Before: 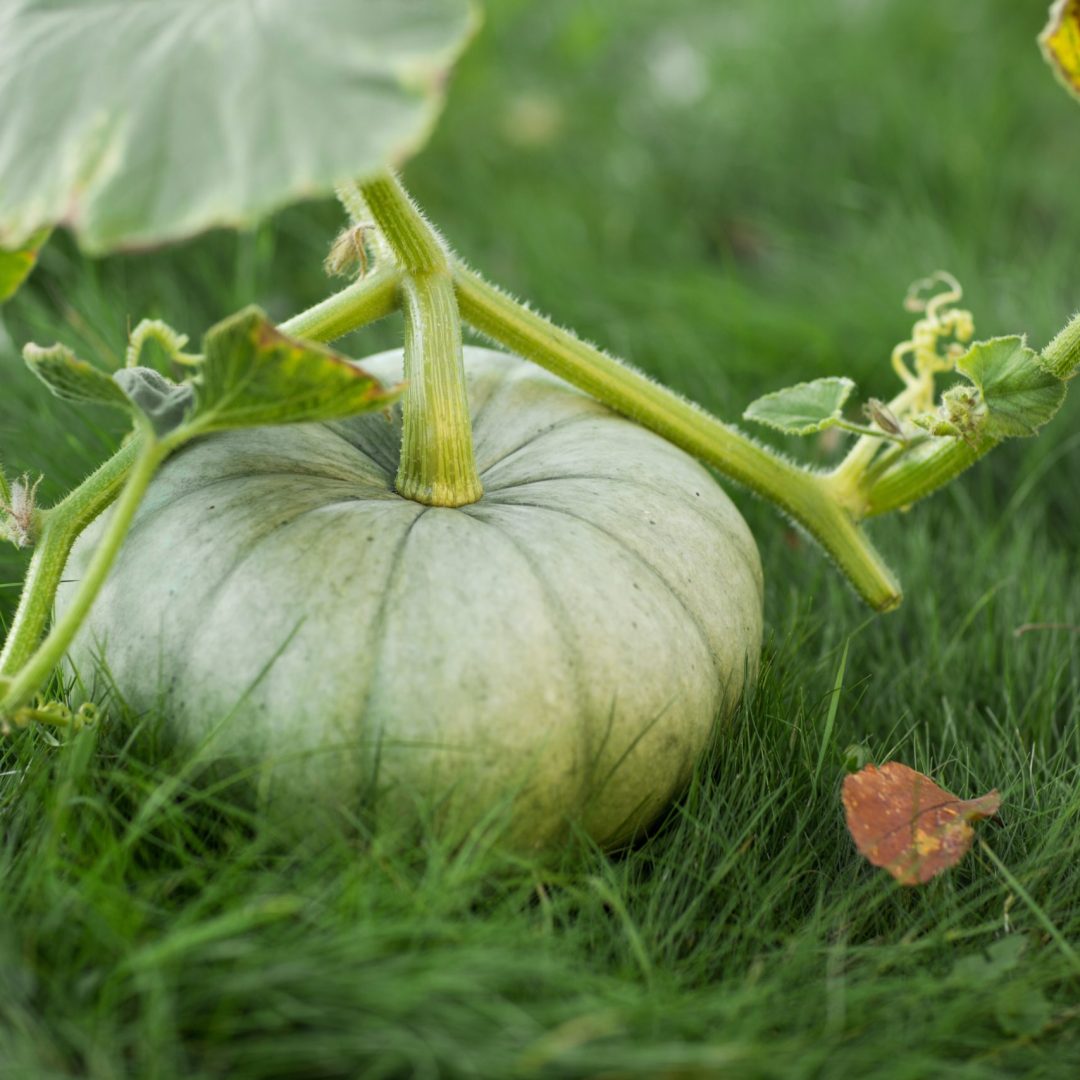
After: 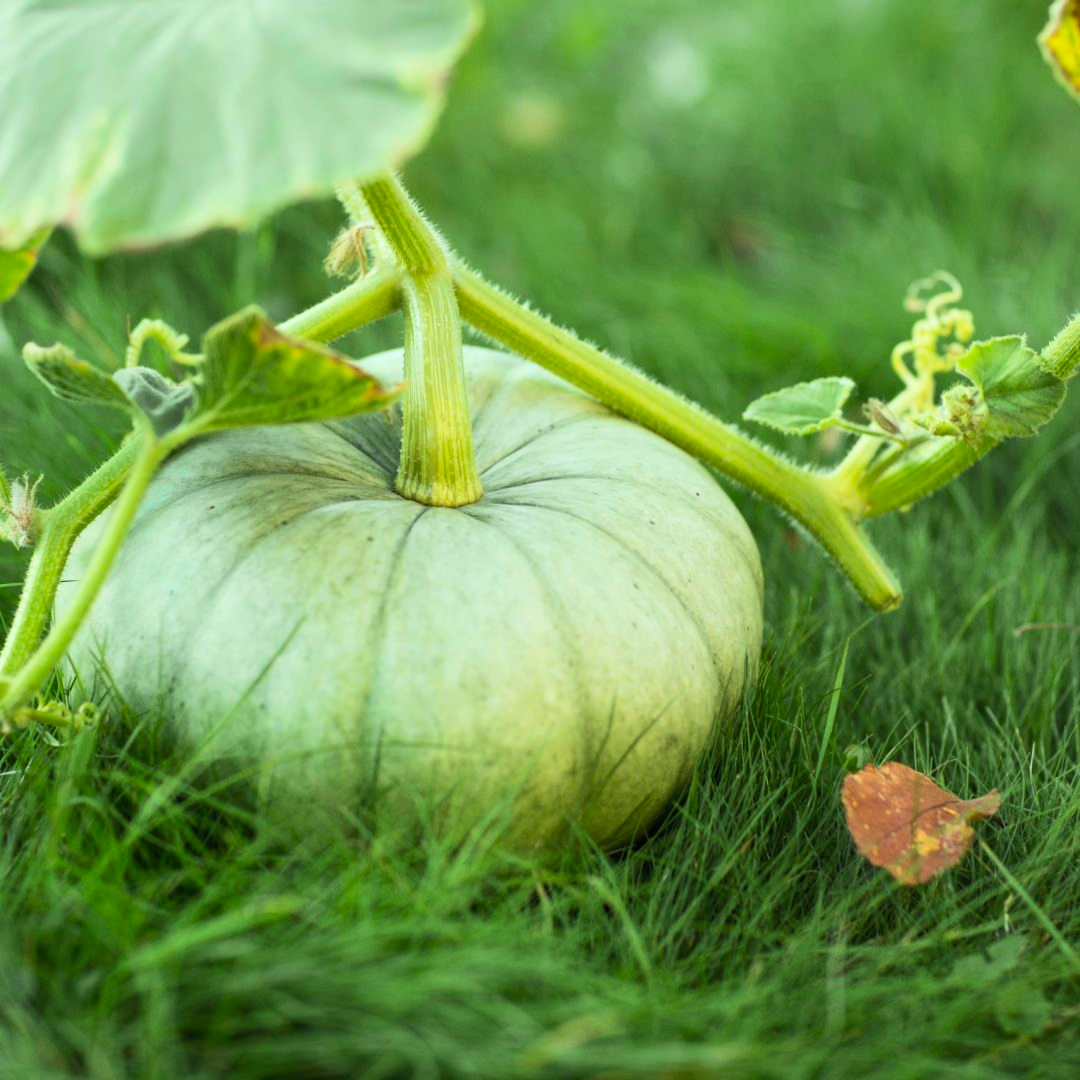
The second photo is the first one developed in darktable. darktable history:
tone equalizer: on, module defaults
velvia: strength 15%
color correction: highlights a* -8, highlights b* 3.1
contrast brightness saturation: contrast 0.2, brightness 0.16, saturation 0.22
